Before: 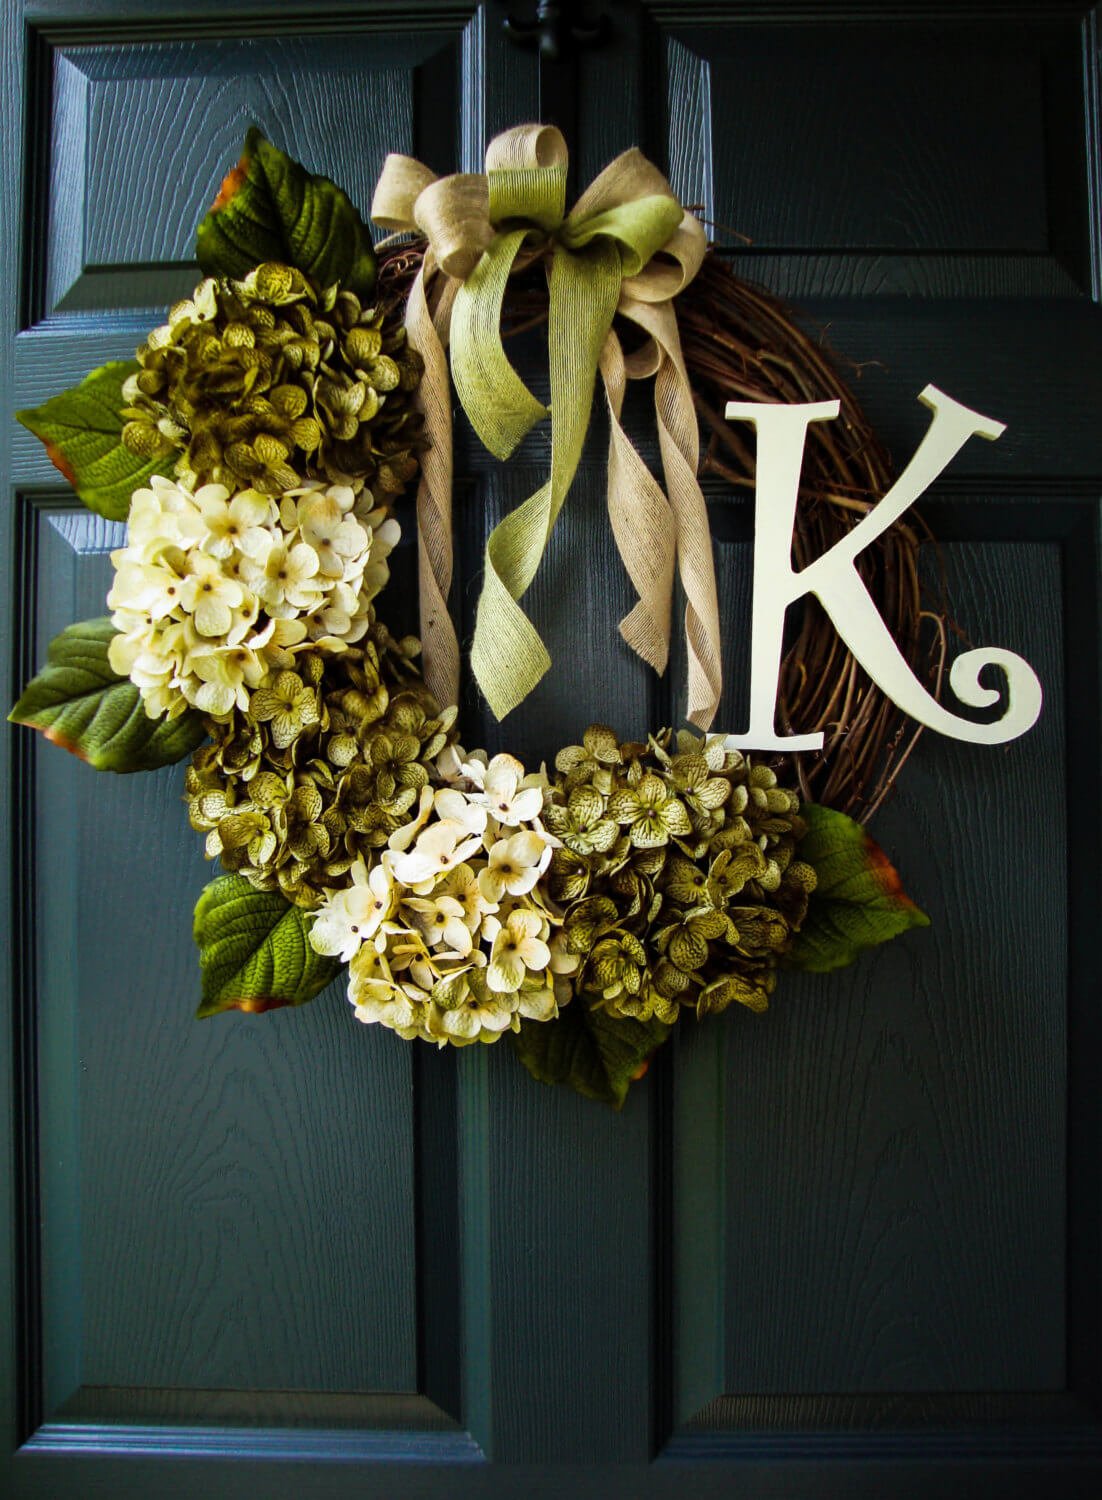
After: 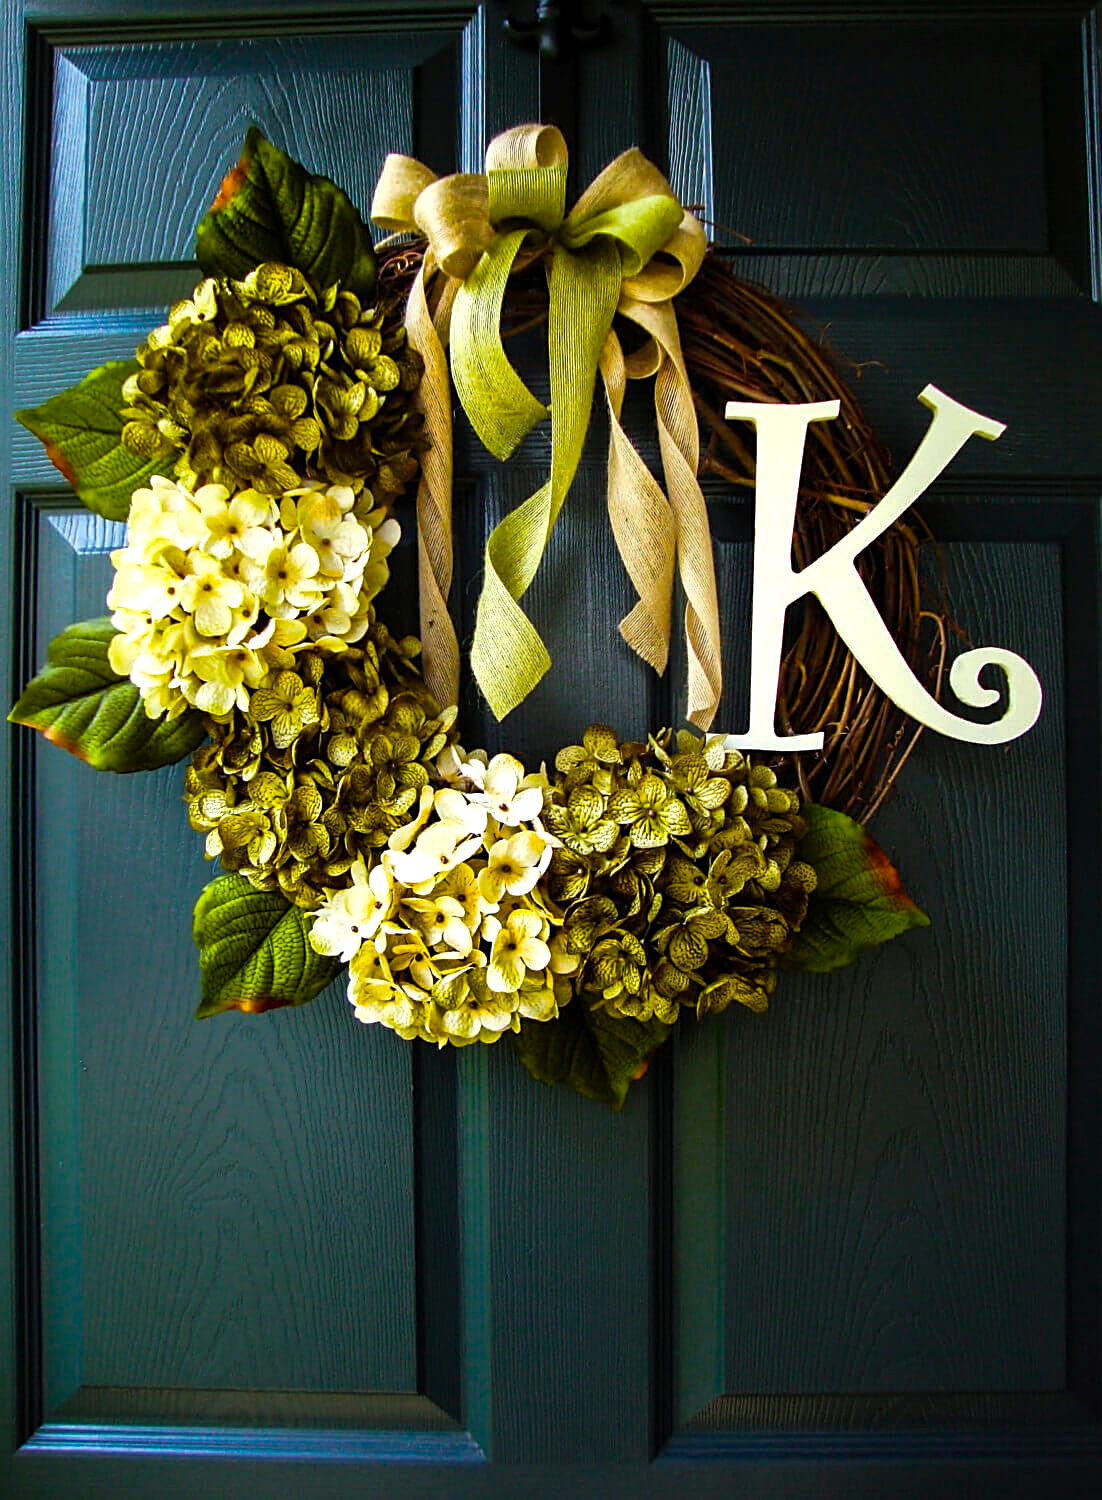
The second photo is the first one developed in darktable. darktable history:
sharpen: on, module defaults
color balance rgb: perceptual saturation grading › global saturation 36%, perceptual brilliance grading › global brilliance 10%, global vibrance 20%
